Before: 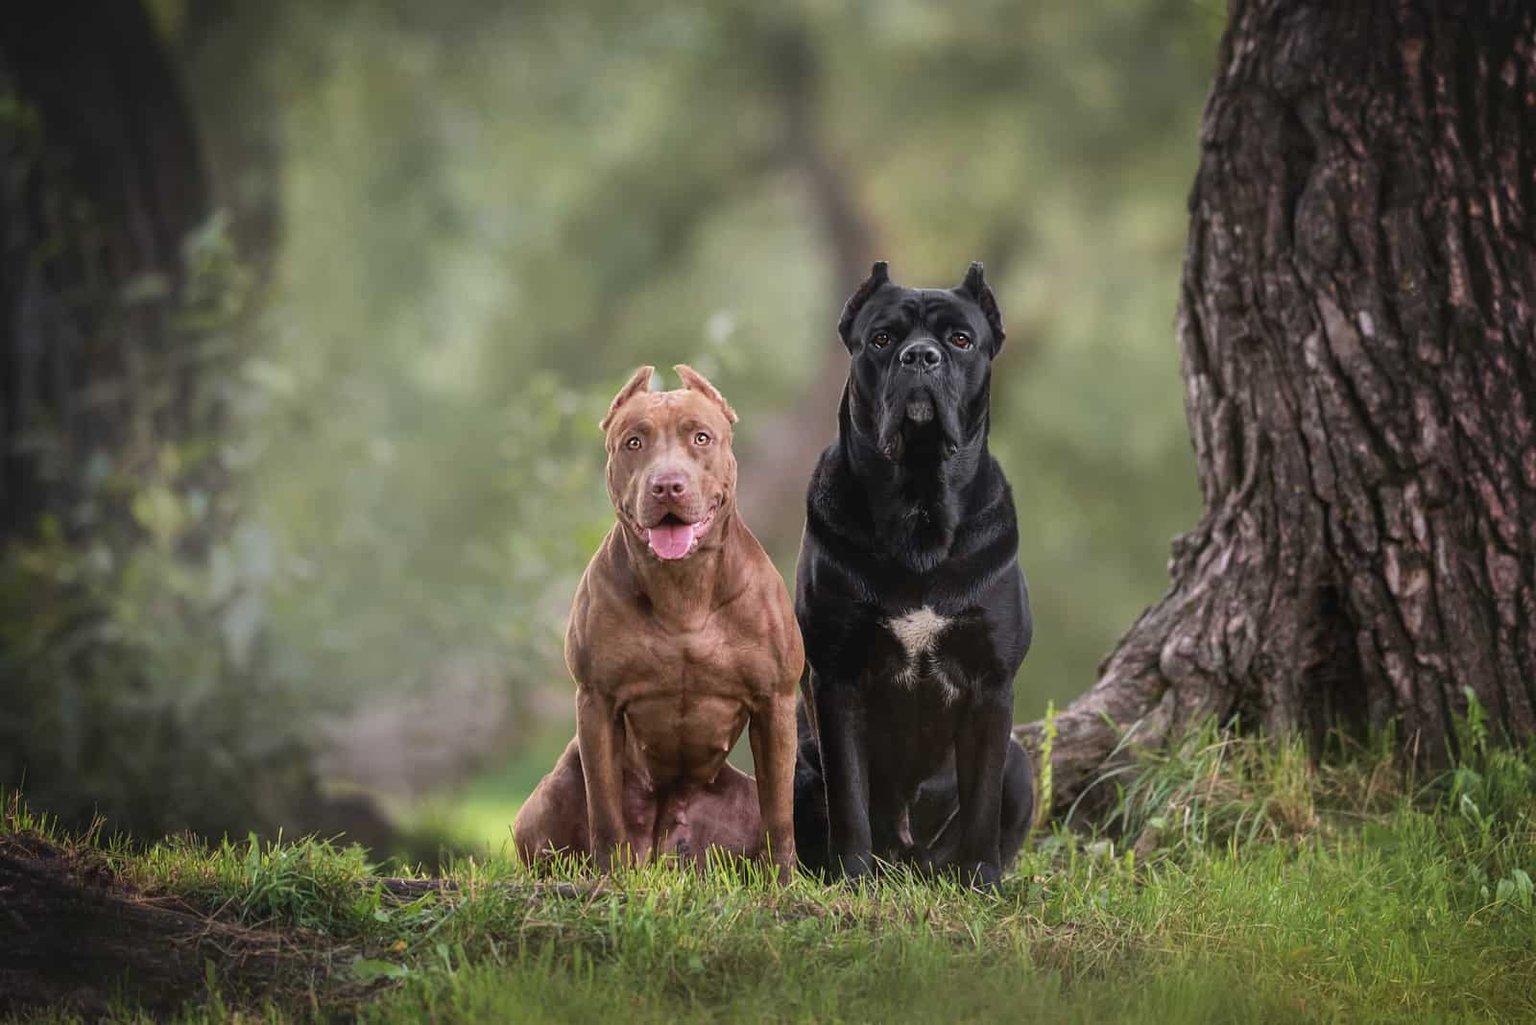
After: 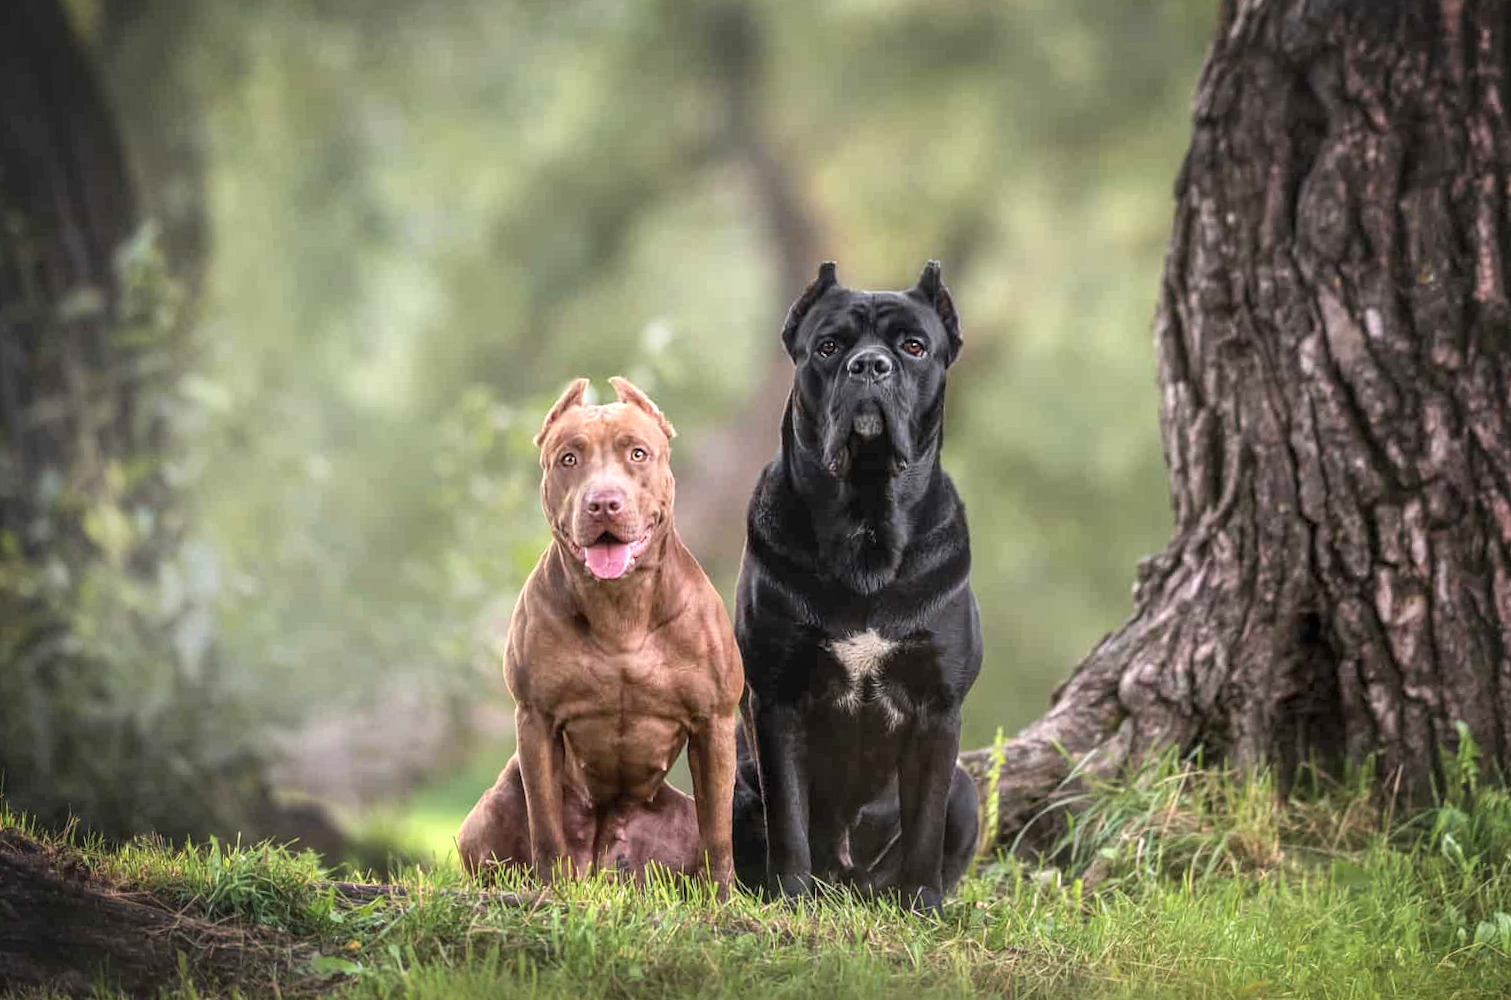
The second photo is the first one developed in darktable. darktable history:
exposure: black level correction 0.001, exposure 0.5 EV, compensate exposure bias true, compensate highlight preservation false
rotate and perspective: rotation 0.062°, lens shift (vertical) 0.115, lens shift (horizontal) -0.133, crop left 0.047, crop right 0.94, crop top 0.061, crop bottom 0.94
contrast brightness saturation: contrast 0.05, brightness 0.06, saturation 0.01
local contrast: on, module defaults
